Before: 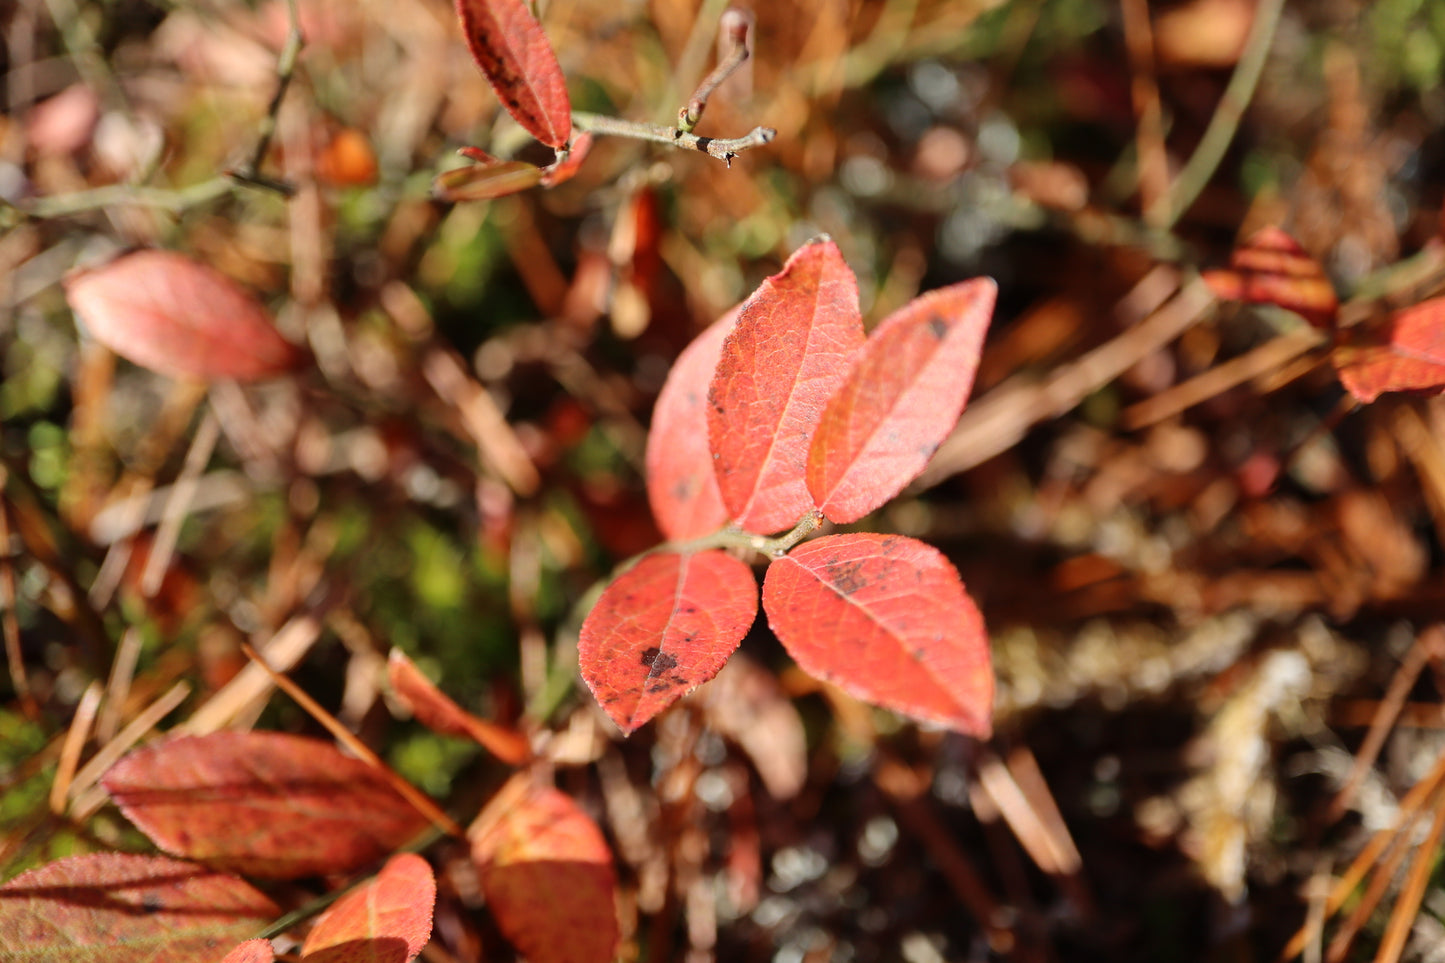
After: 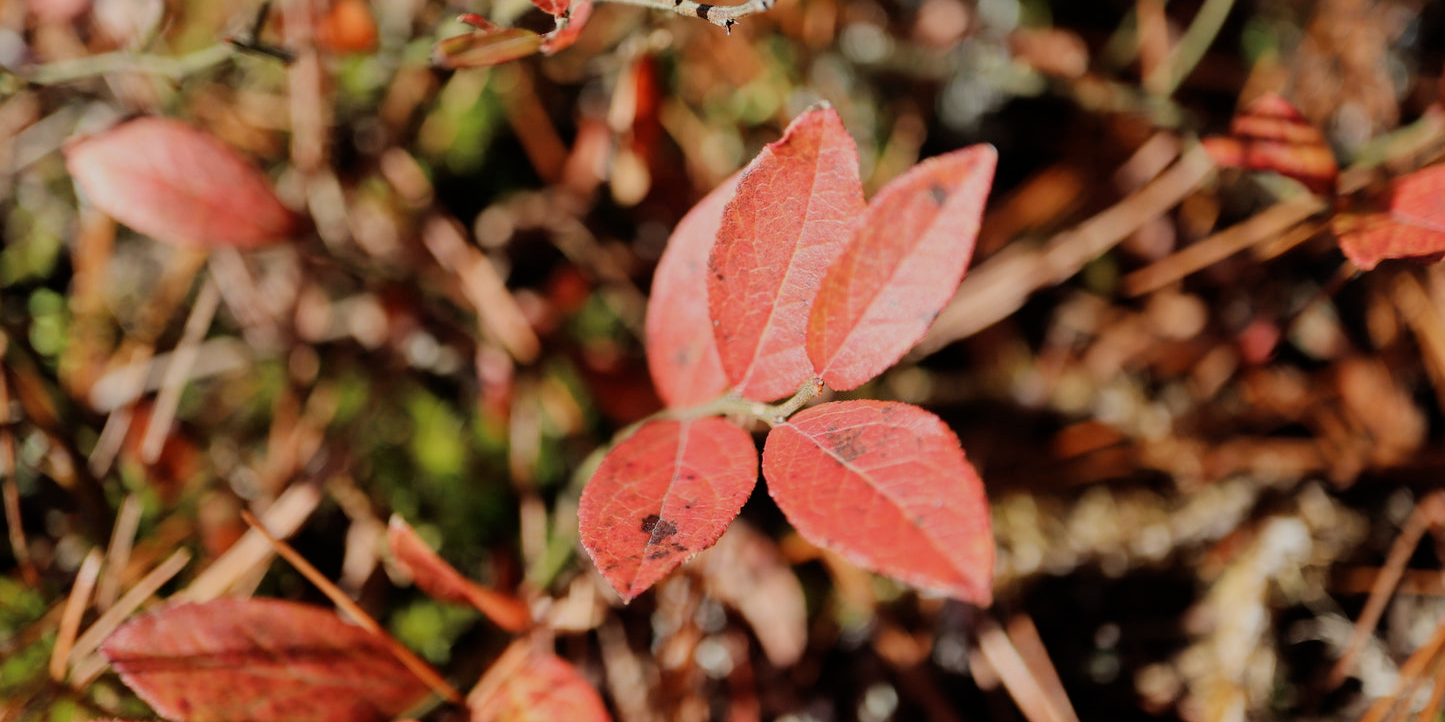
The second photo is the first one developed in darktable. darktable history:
filmic rgb: black relative exposure -7.65 EV, white relative exposure 4.56 EV, hardness 3.61
crop: top 13.819%, bottom 11.169%
